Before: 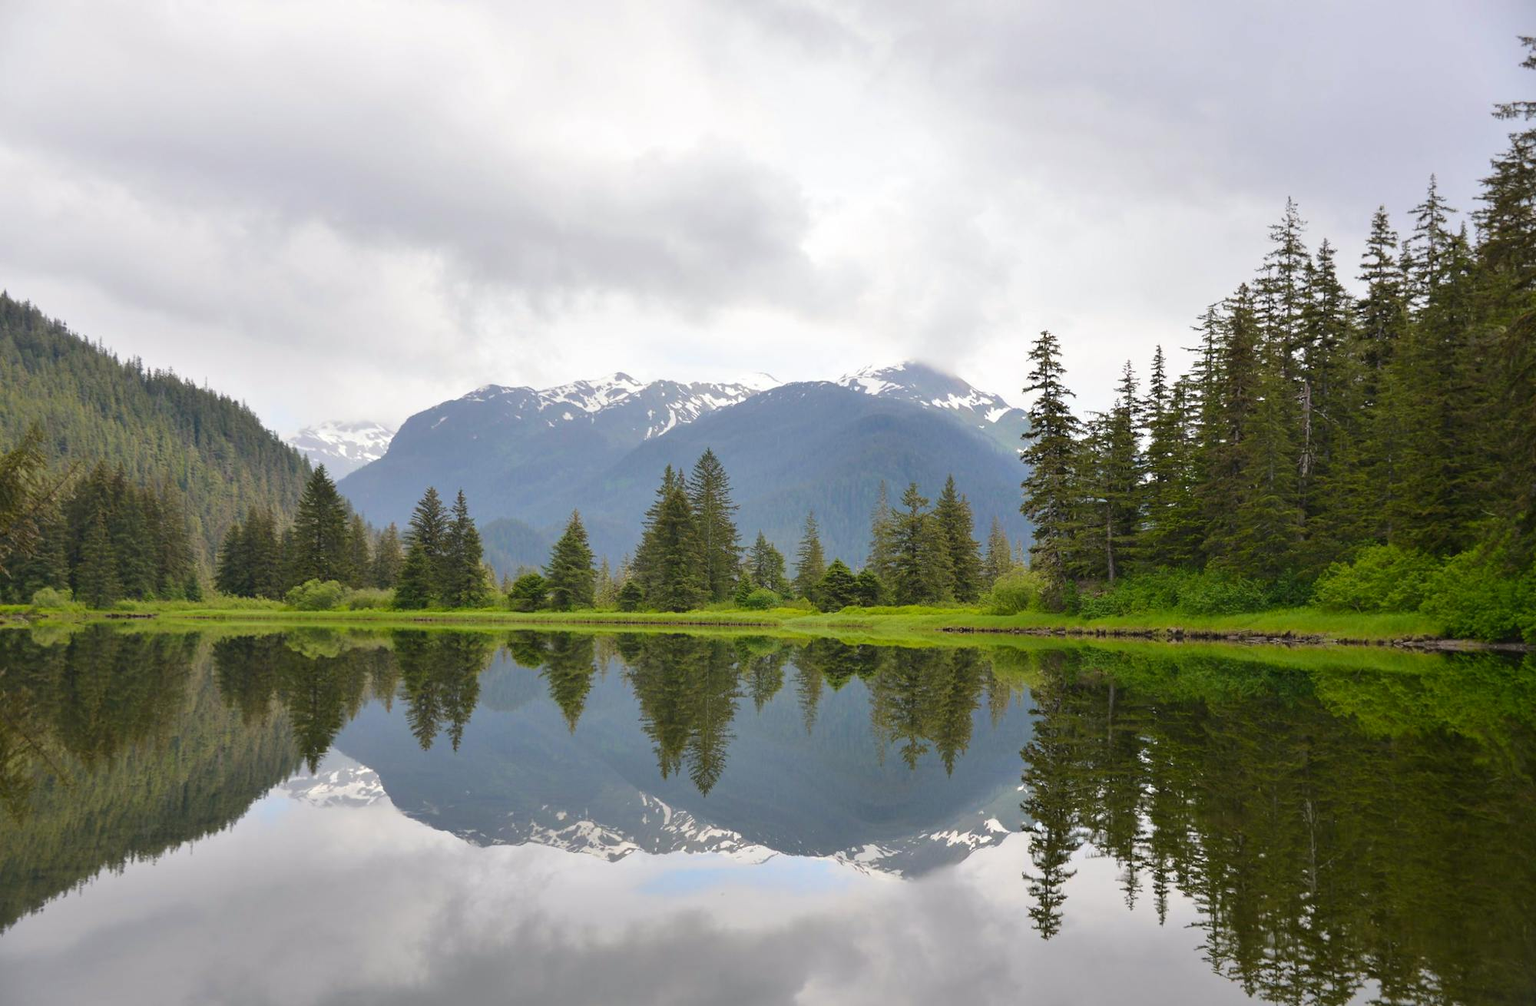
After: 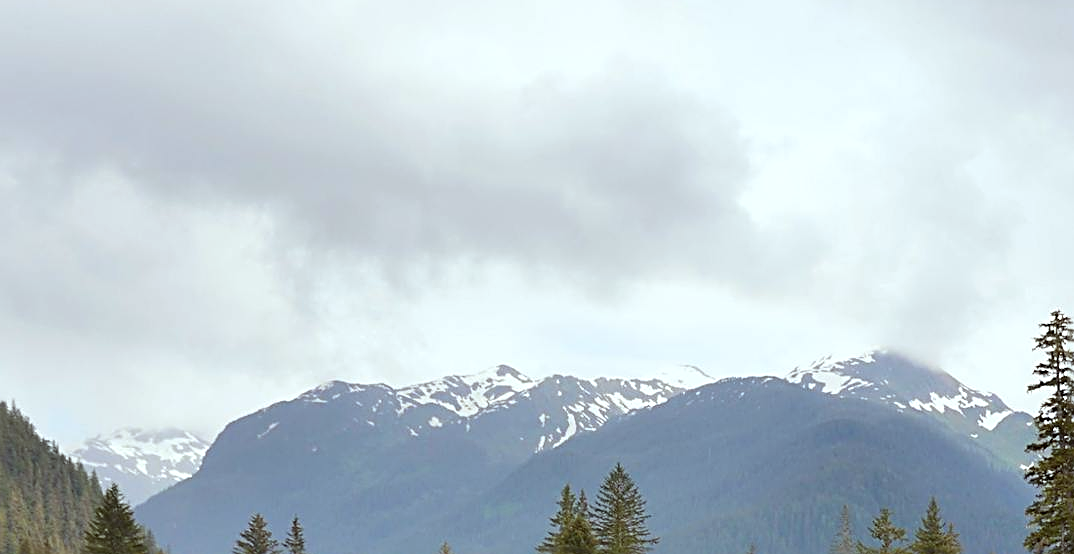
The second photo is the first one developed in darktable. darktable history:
color calibration: illuminant same as pipeline (D50), adaptation XYZ, x 0.346, y 0.358, temperature 5016.78 K
crop: left 15.241%, top 9.236%, right 31.049%, bottom 48.447%
sharpen: radius 2.612, amount 0.693
color correction: highlights a* -4.86, highlights b* -3.32, shadows a* 4.12, shadows b* 4.18
